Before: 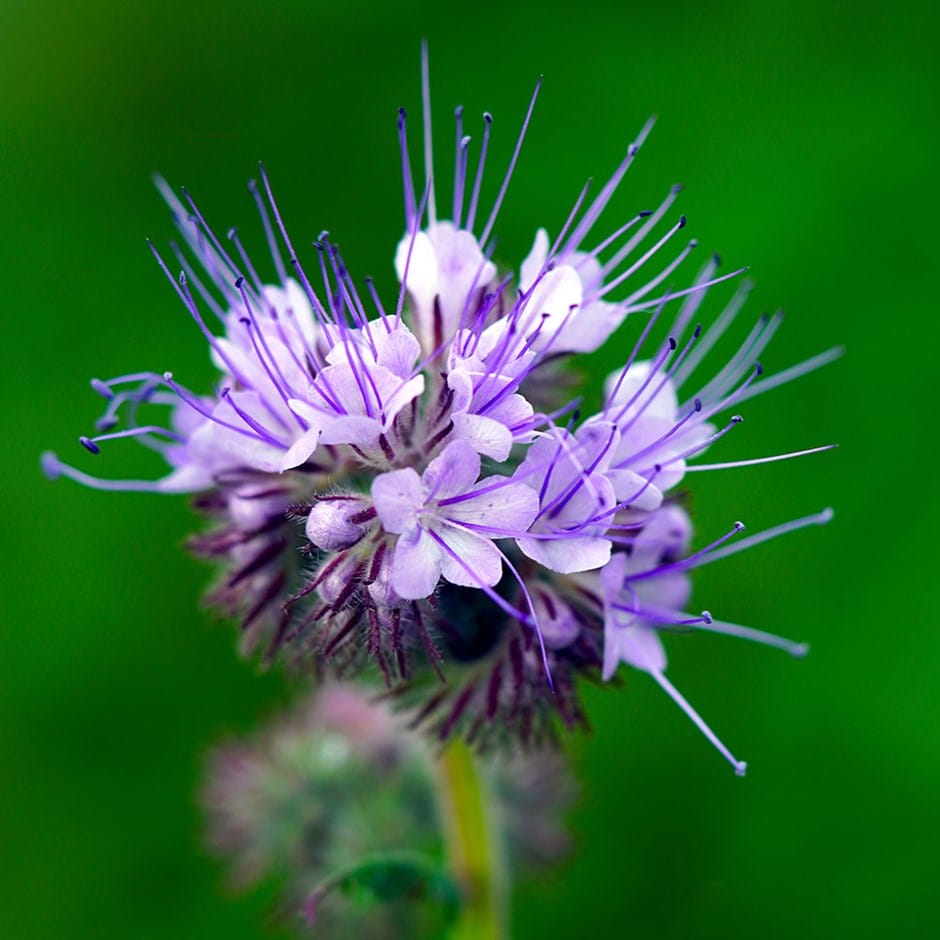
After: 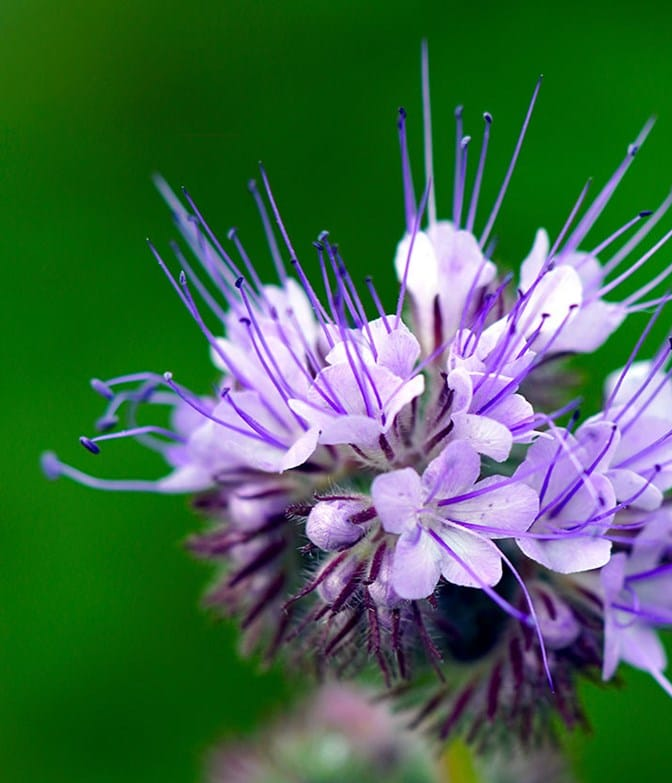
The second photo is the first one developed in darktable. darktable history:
crop: right 28.508%, bottom 16.659%
